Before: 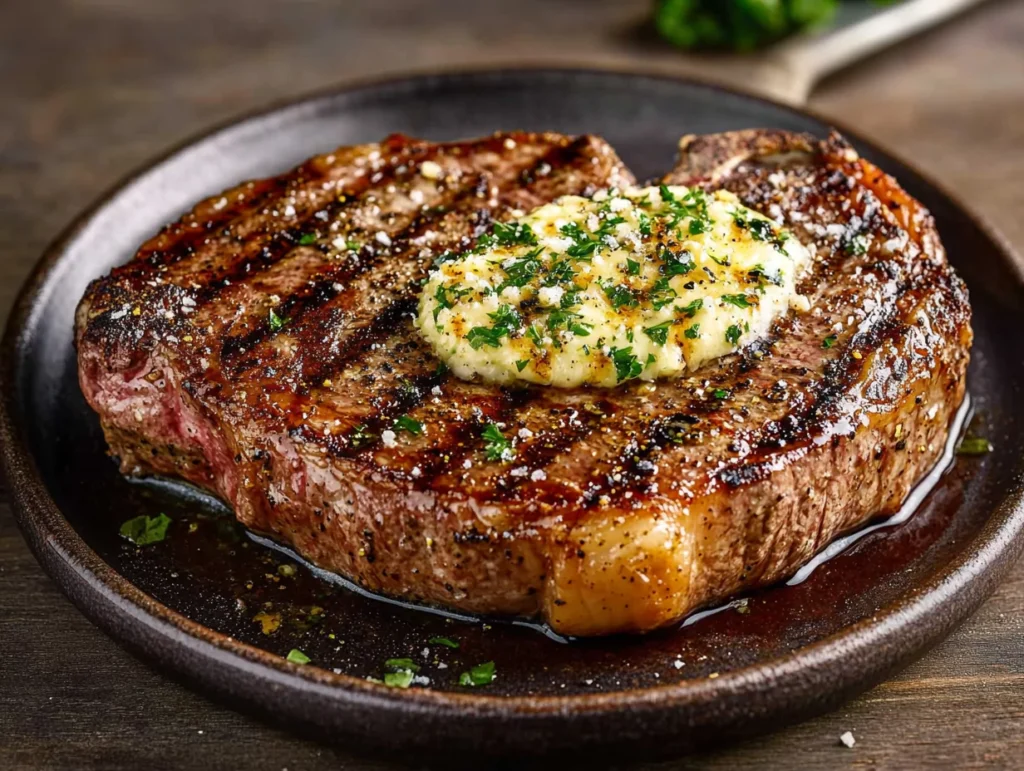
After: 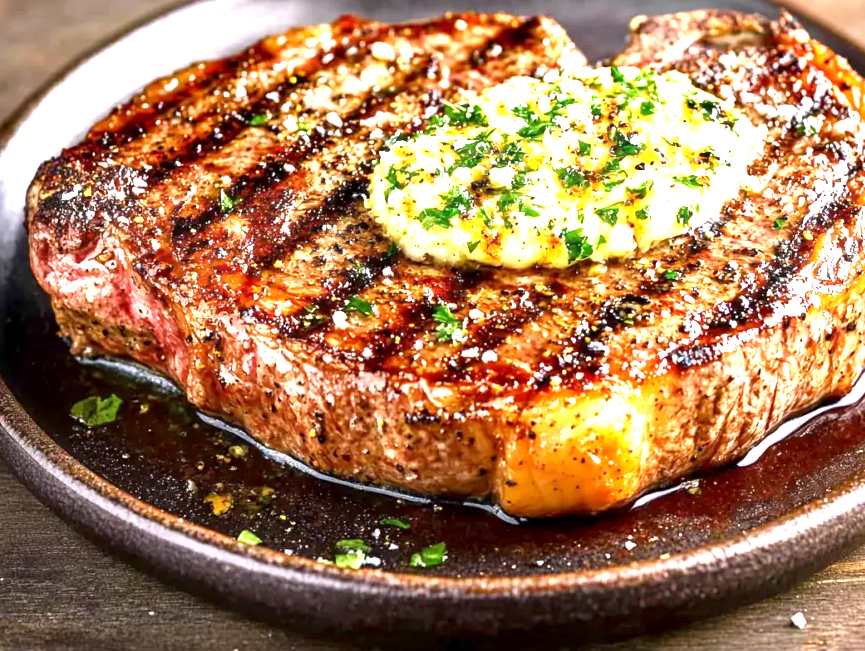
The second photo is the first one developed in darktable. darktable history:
exposure: black level correction 0.001, exposure 1.84 EV, compensate highlight preservation false
white balance: red 1.004, blue 1.024
crop and rotate: left 4.842%, top 15.51%, right 10.668%
